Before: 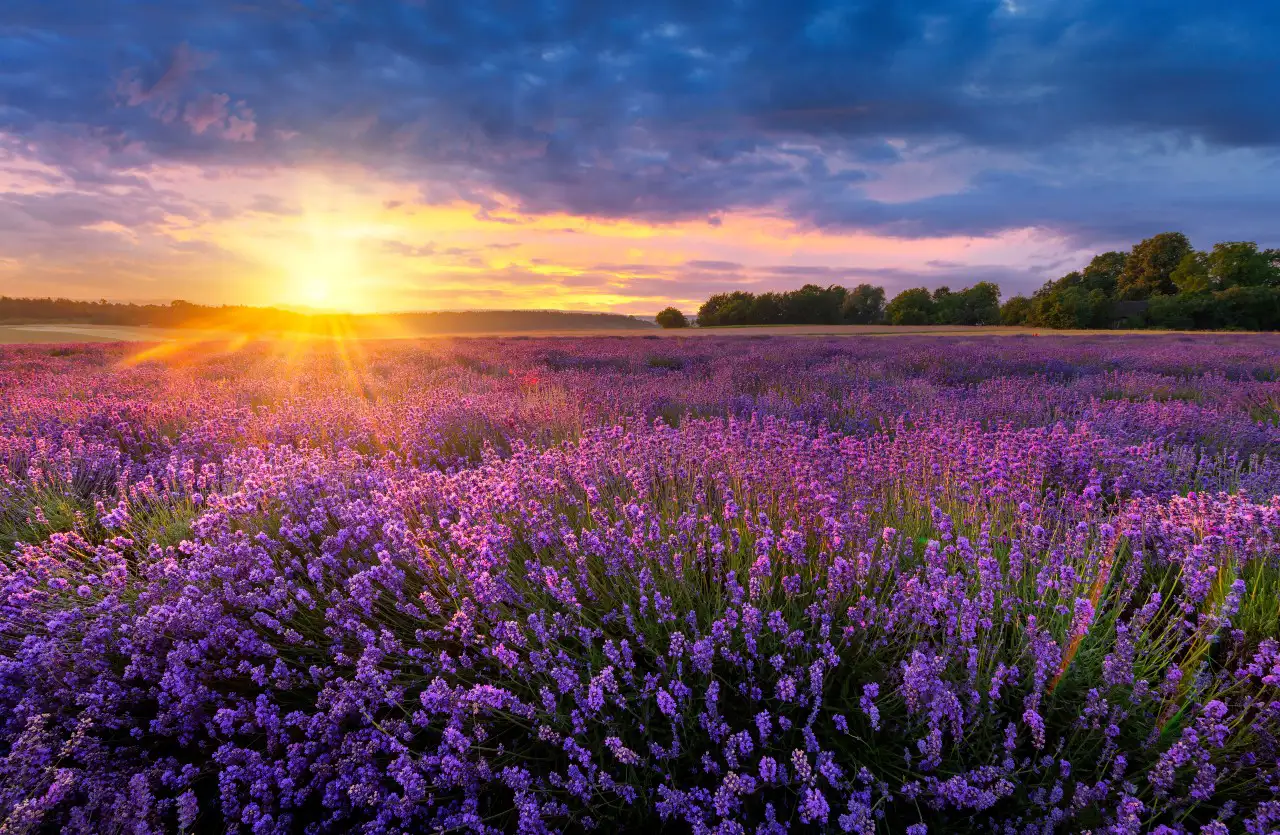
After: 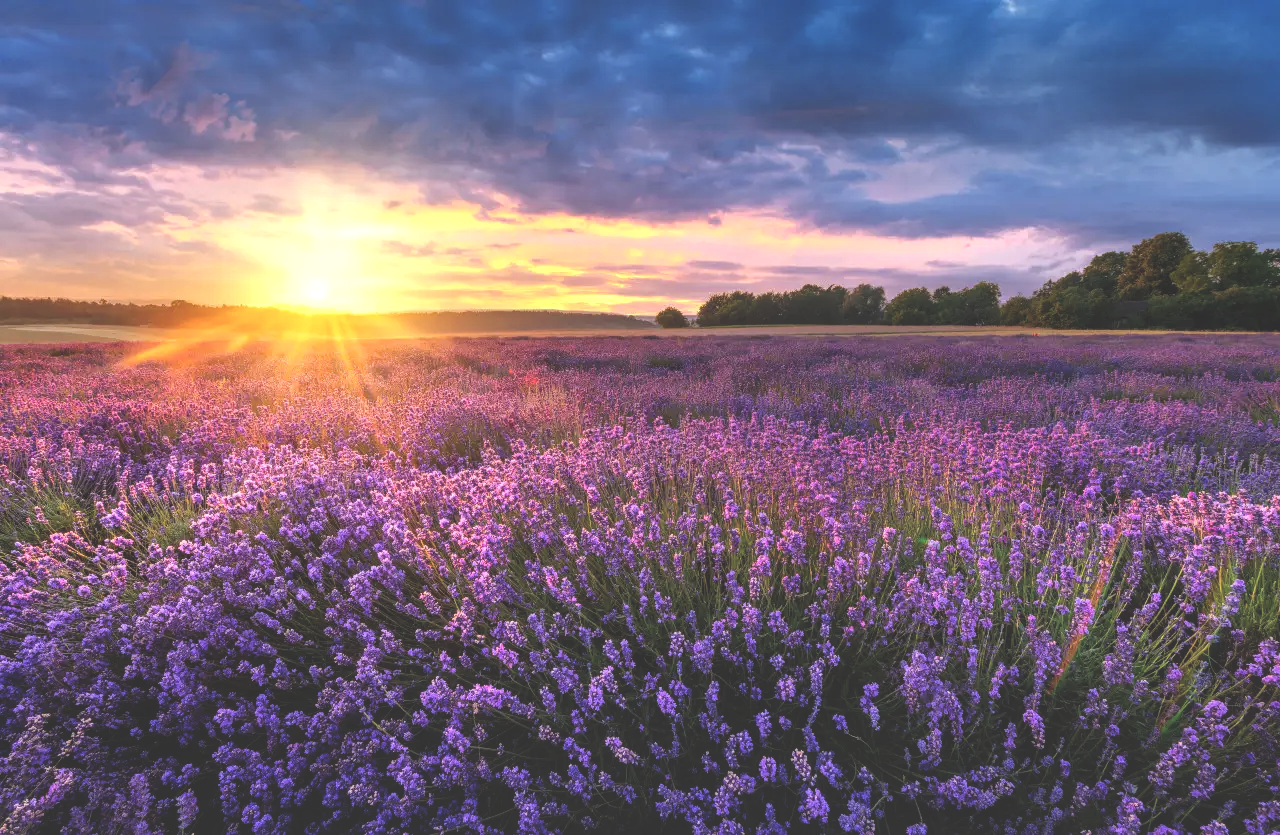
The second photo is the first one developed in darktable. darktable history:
white balance: emerald 1
exposure: black level correction -0.041, exposure 0.064 EV, compensate highlight preservation false
local contrast: detail 144%
